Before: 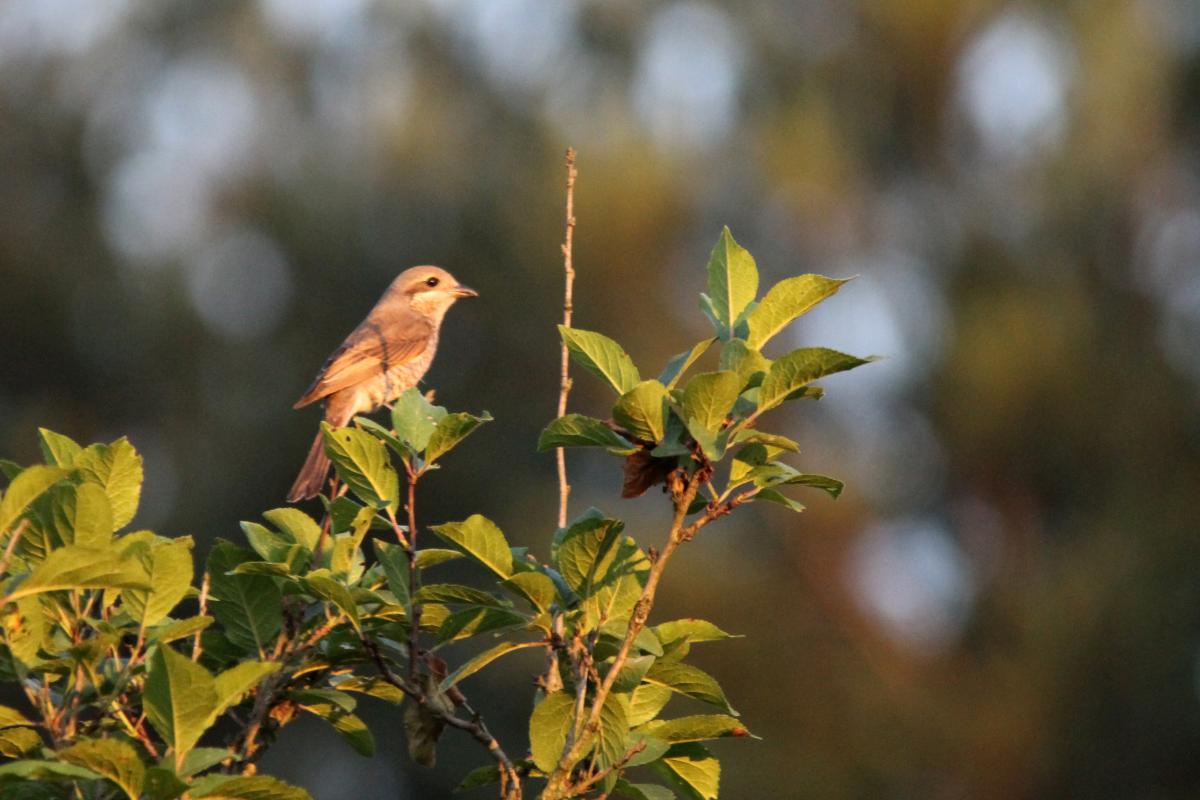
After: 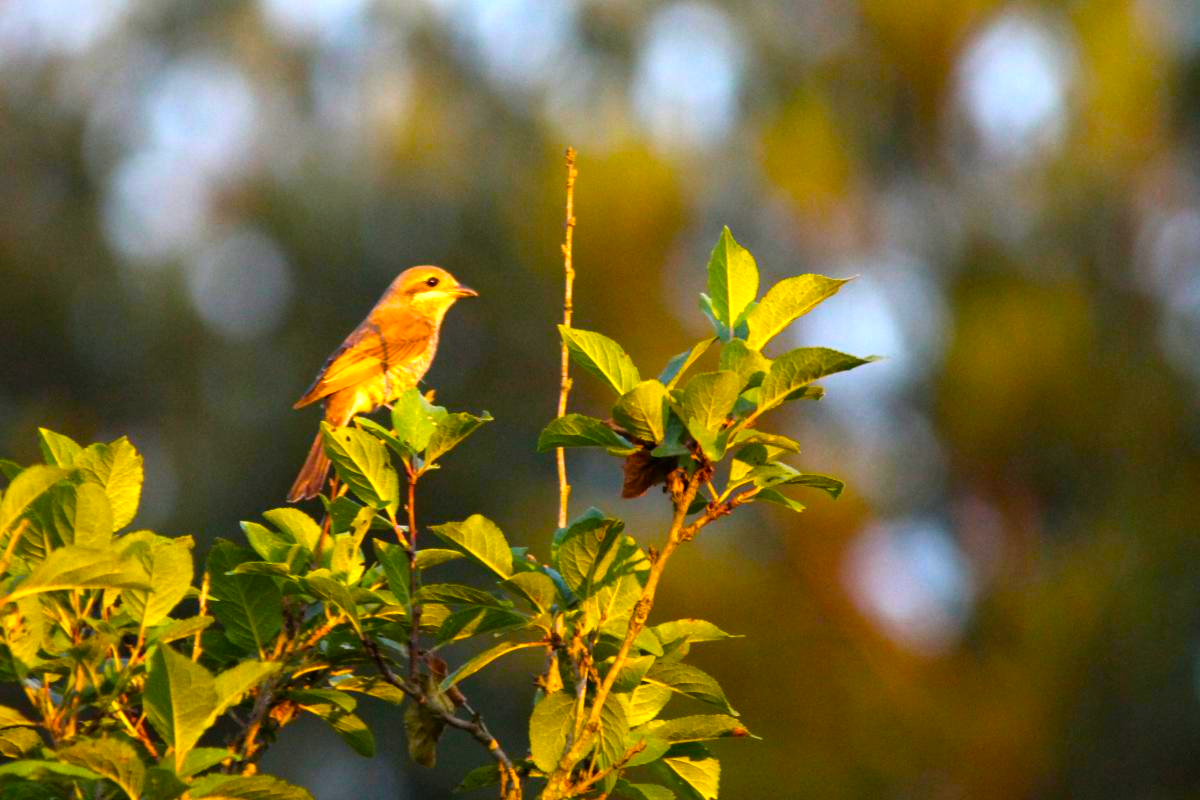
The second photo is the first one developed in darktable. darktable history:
color balance rgb: perceptual saturation grading › global saturation 19.596%, perceptual brilliance grading › global brilliance 18.411%, global vibrance 59.917%
